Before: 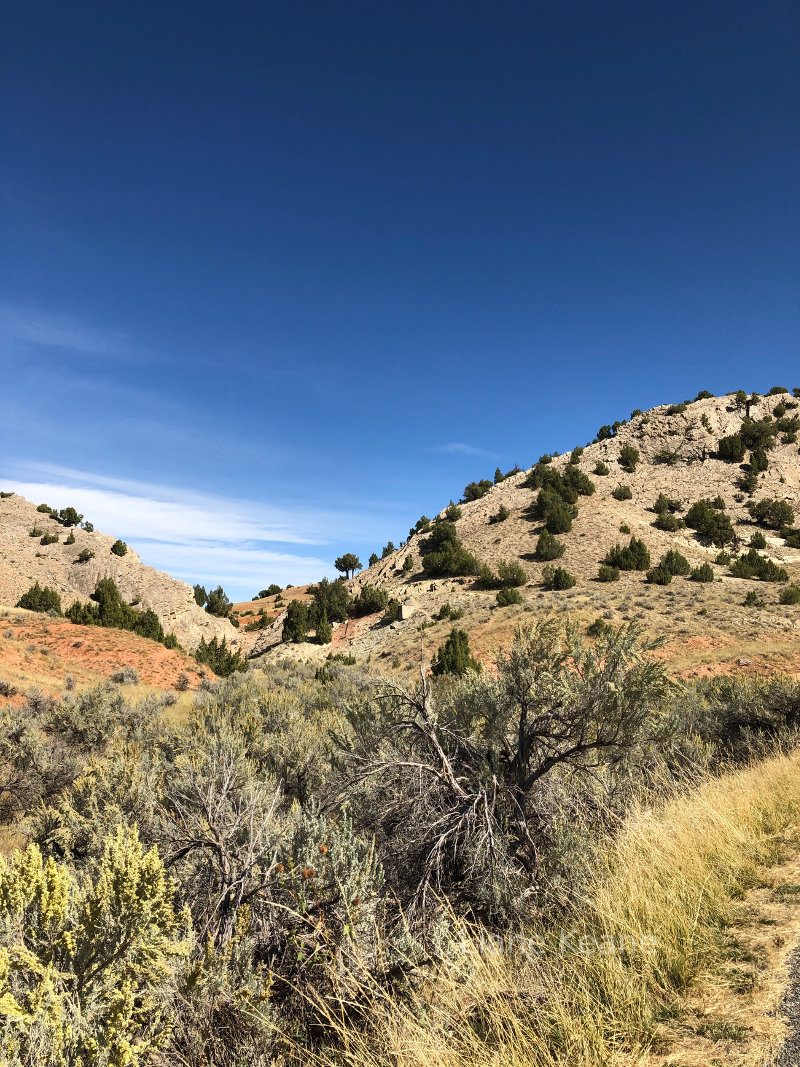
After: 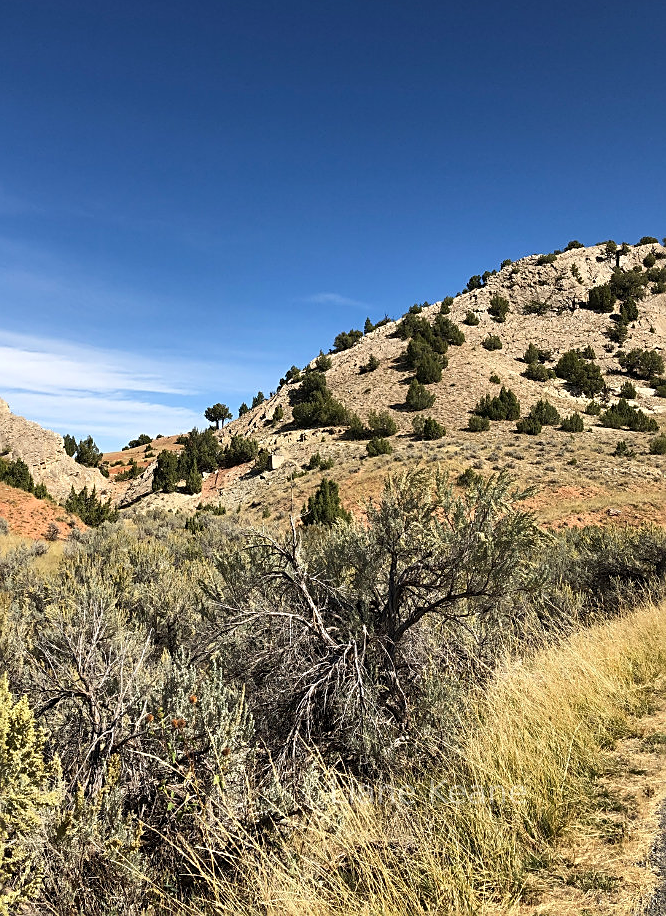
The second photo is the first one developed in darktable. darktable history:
crop: left 16.372%, top 14.137%
sharpen: amount 0.495
